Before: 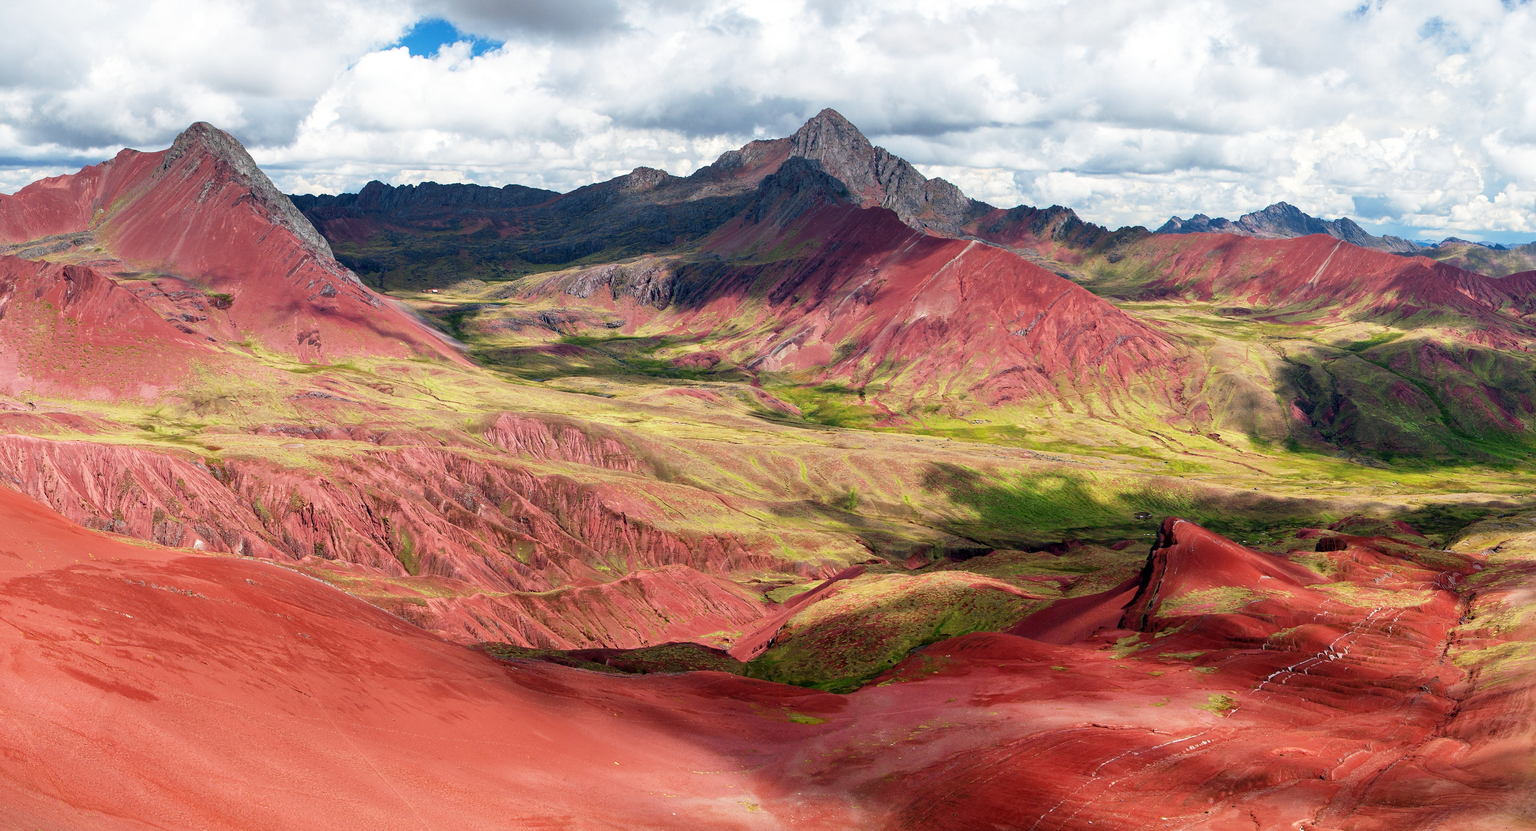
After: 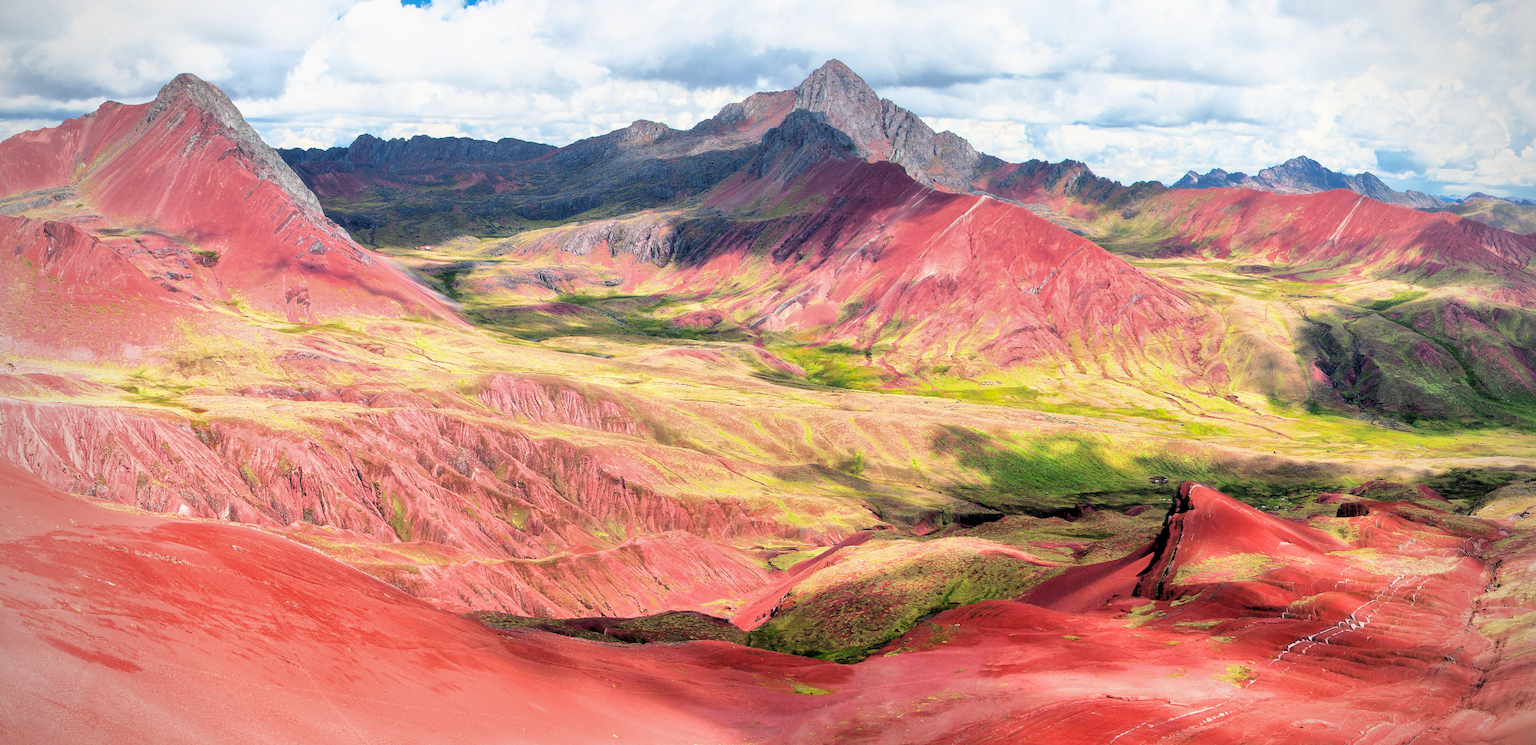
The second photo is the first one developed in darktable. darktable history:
vignetting: on, module defaults
crop: left 1.373%, top 6.187%, right 1.728%, bottom 6.9%
filmic rgb: black relative exposure -5.04 EV, white relative exposure 4 EV, hardness 2.88, contrast 1.187, color science v6 (2022), iterations of high-quality reconstruction 0
haze removal: strength -0.086, distance 0.36, compatibility mode true, adaptive false
exposure: black level correction 0, exposure 1.1 EV, compensate highlight preservation false
shadows and highlights: on, module defaults
